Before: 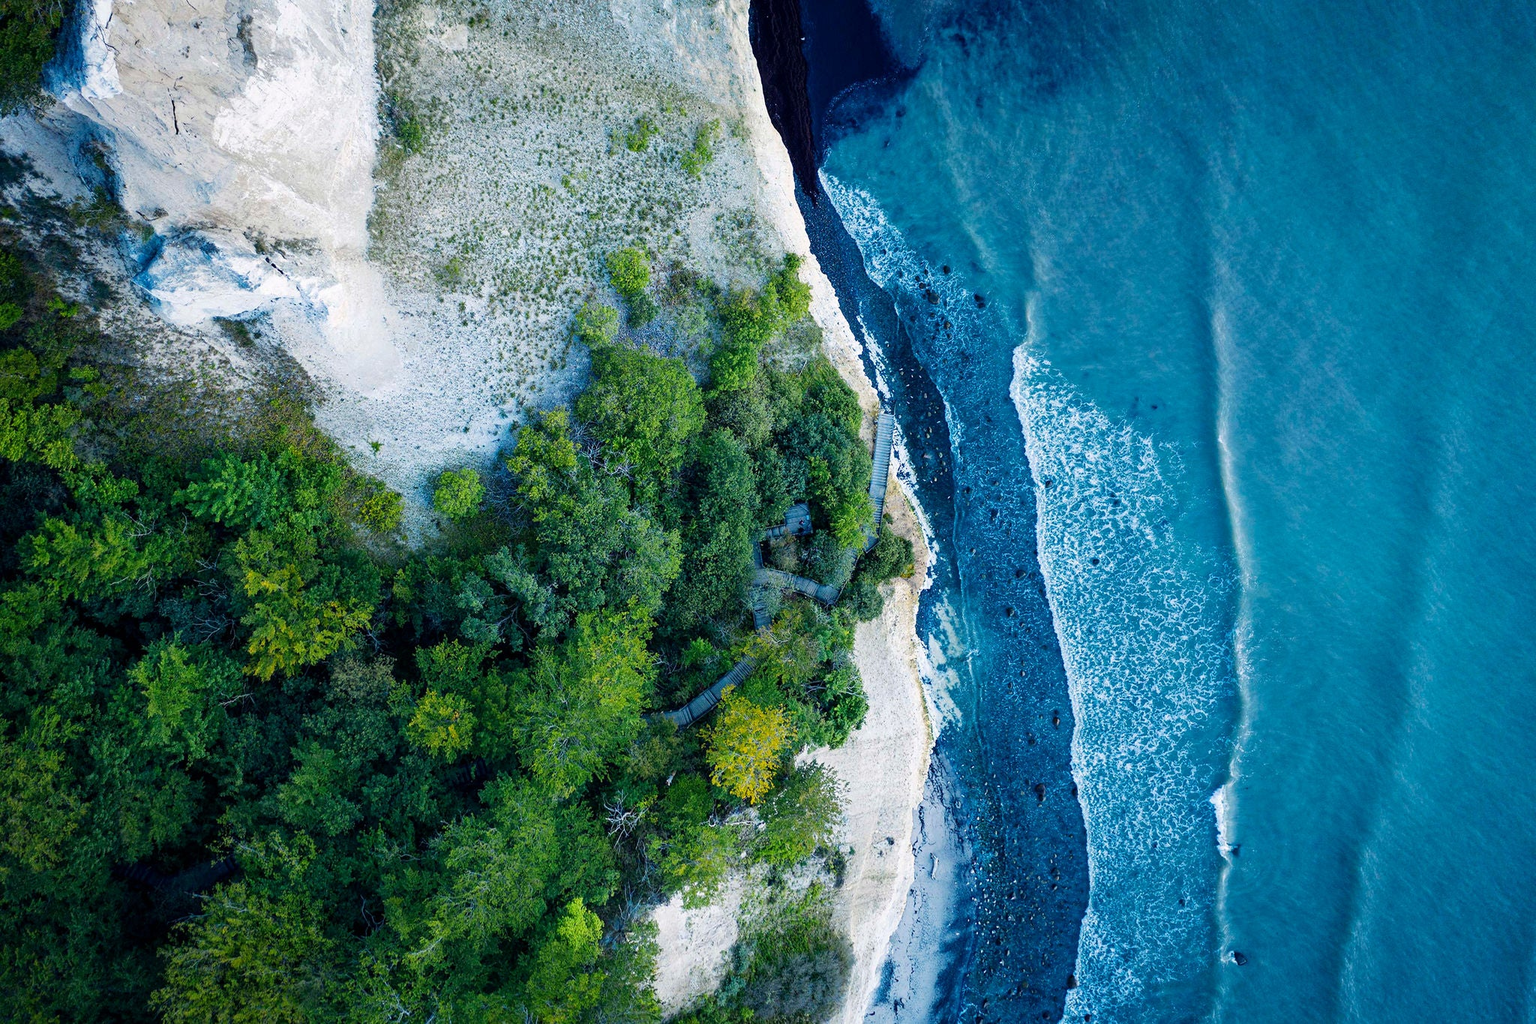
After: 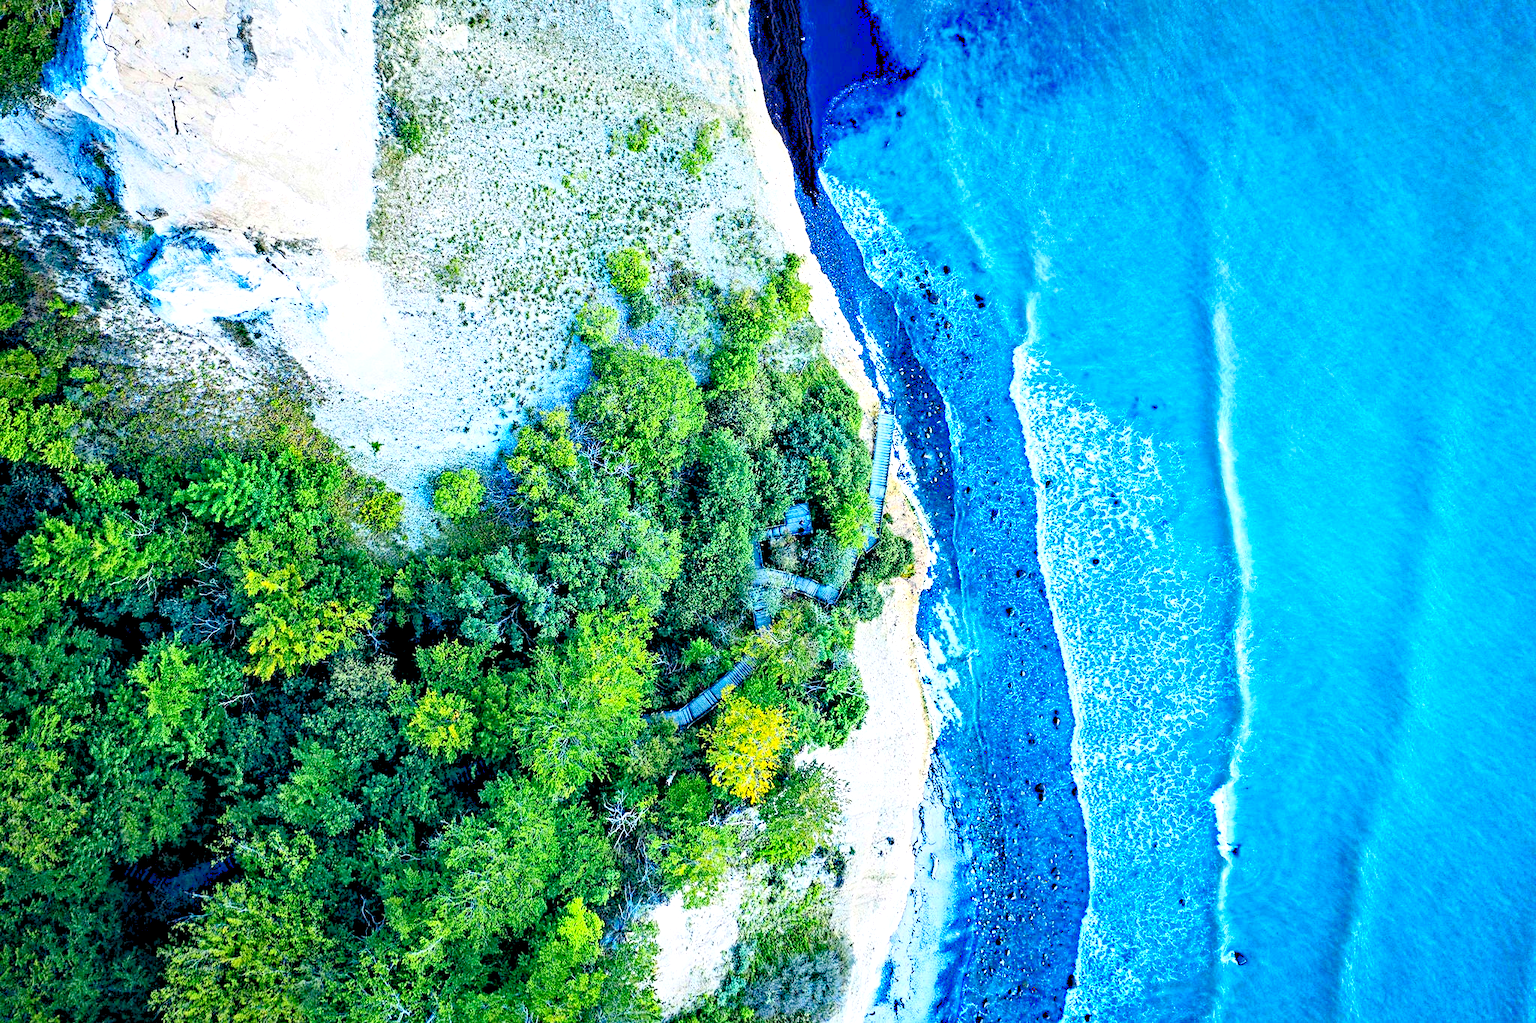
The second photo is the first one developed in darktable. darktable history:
contrast brightness saturation: contrast 0.236, brightness 0.261, saturation 0.388
levels: levels [0, 0.397, 0.955]
contrast equalizer: y [[0.5, 0.542, 0.583, 0.625, 0.667, 0.708], [0.5 ×6], [0.5 ×6], [0 ×6], [0 ×6]]
